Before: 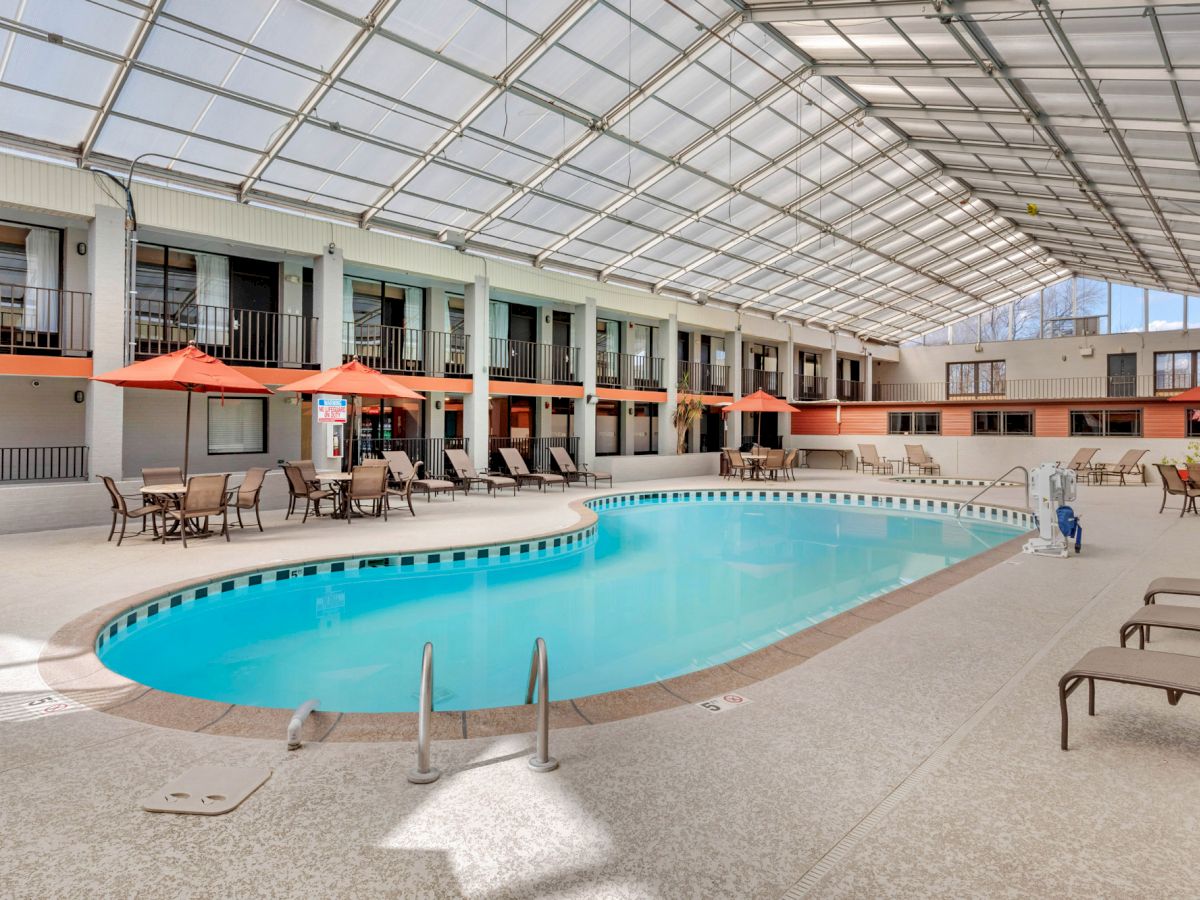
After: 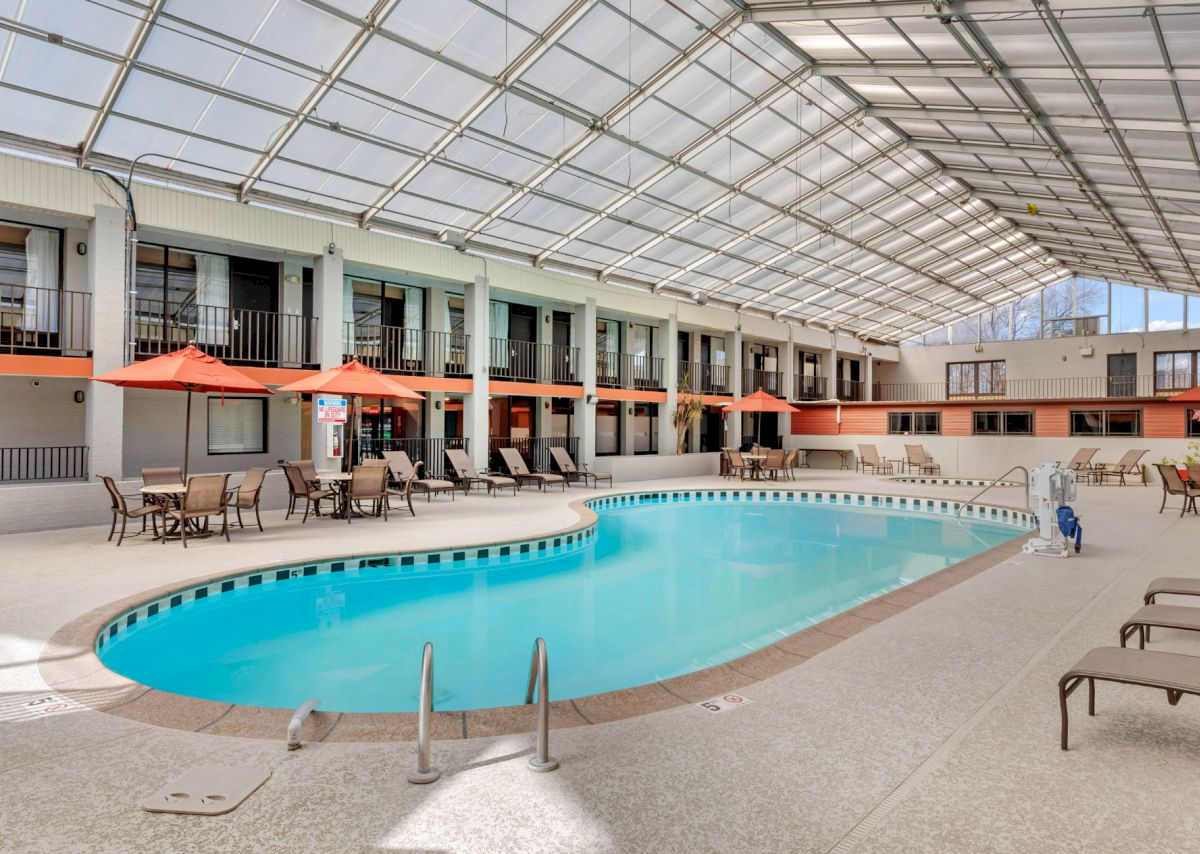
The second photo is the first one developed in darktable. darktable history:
crop and rotate: top 0.004%, bottom 5.048%
